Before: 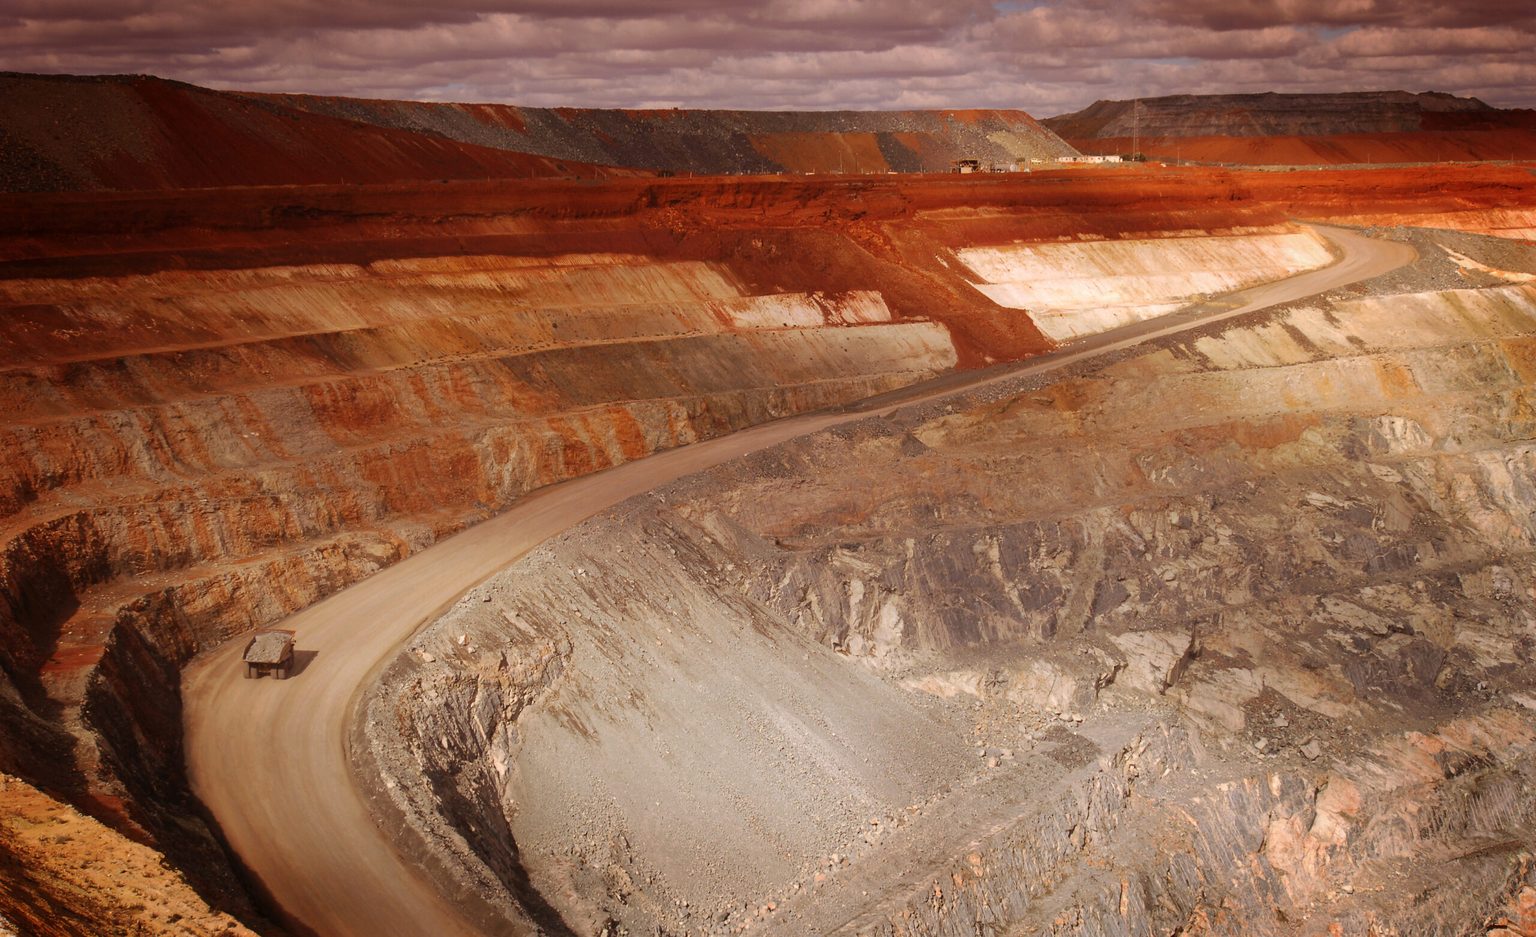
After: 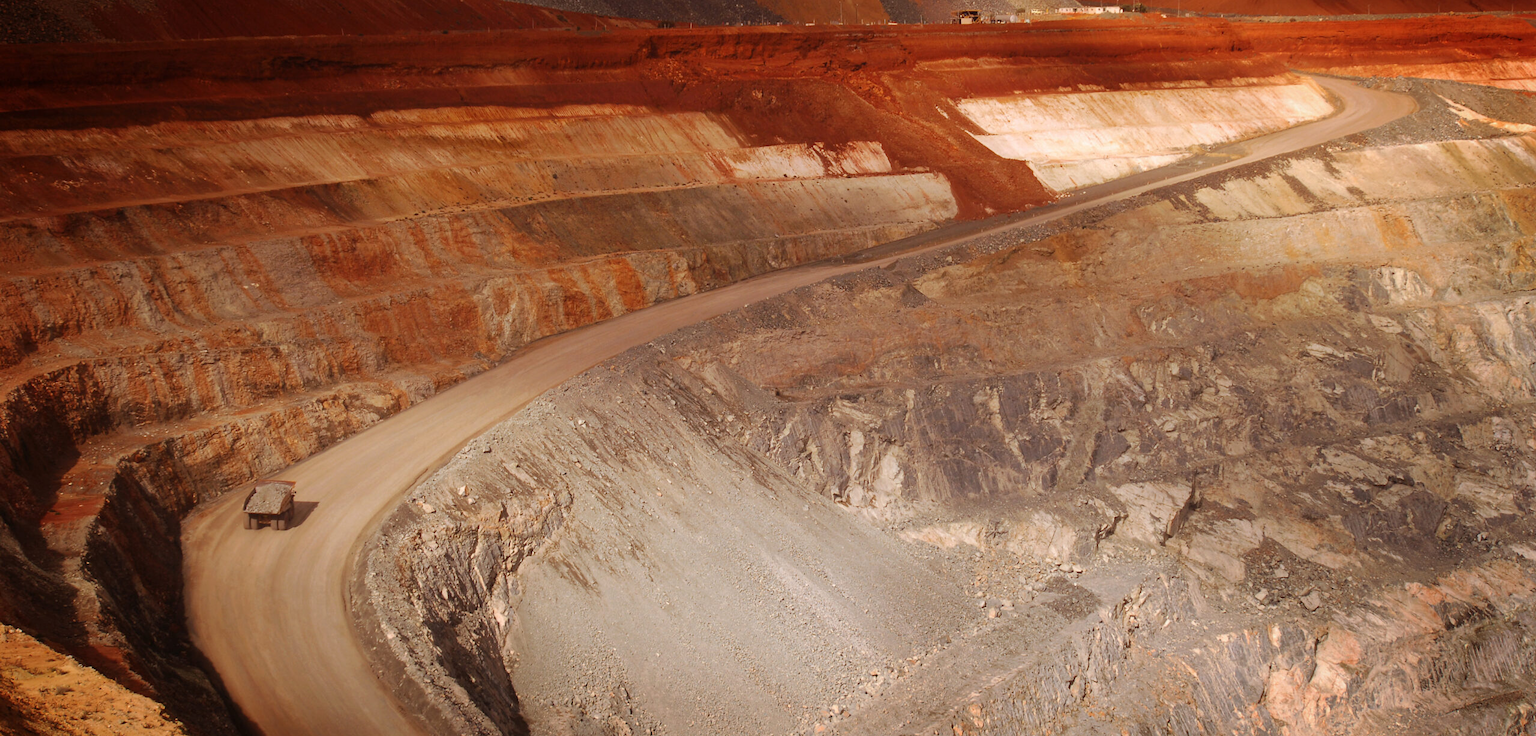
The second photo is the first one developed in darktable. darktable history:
crop and rotate: top 15.969%, bottom 5.426%
